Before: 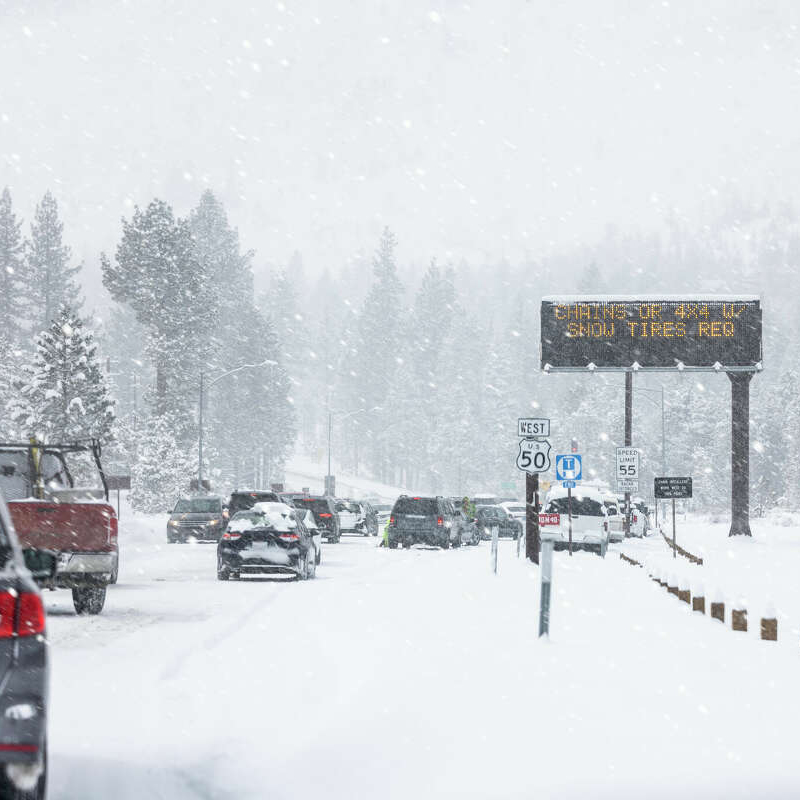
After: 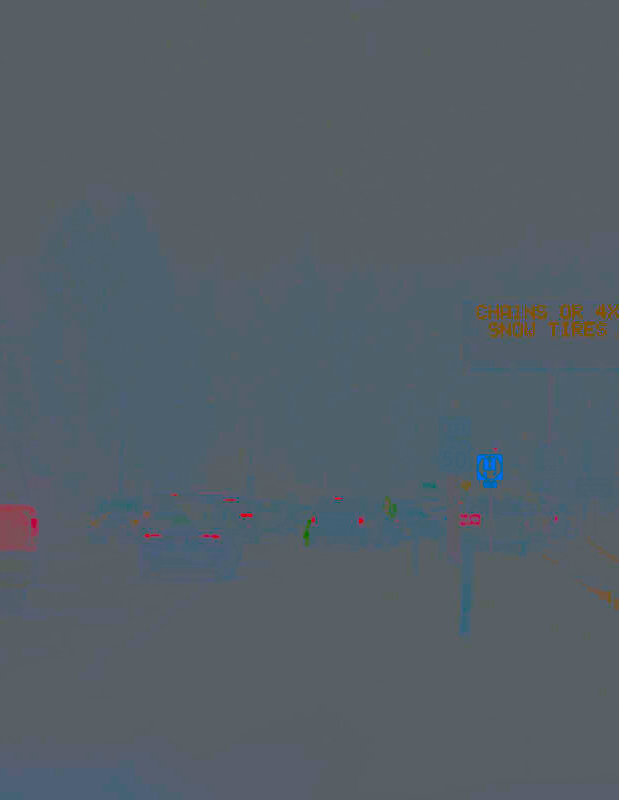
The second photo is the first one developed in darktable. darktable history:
crop: left 9.893%, right 12.627%
local contrast: on, module defaults
contrast brightness saturation: contrast -0.988, brightness -0.179, saturation 0.751
tone equalizer: -8 EV -1.11 EV, -7 EV -1.04 EV, -6 EV -0.854 EV, -5 EV -0.558 EV, -3 EV 0.581 EV, -2 EV 0.884 EV, -1 EV 1.01 EV, +0 EV 1.07 EV
